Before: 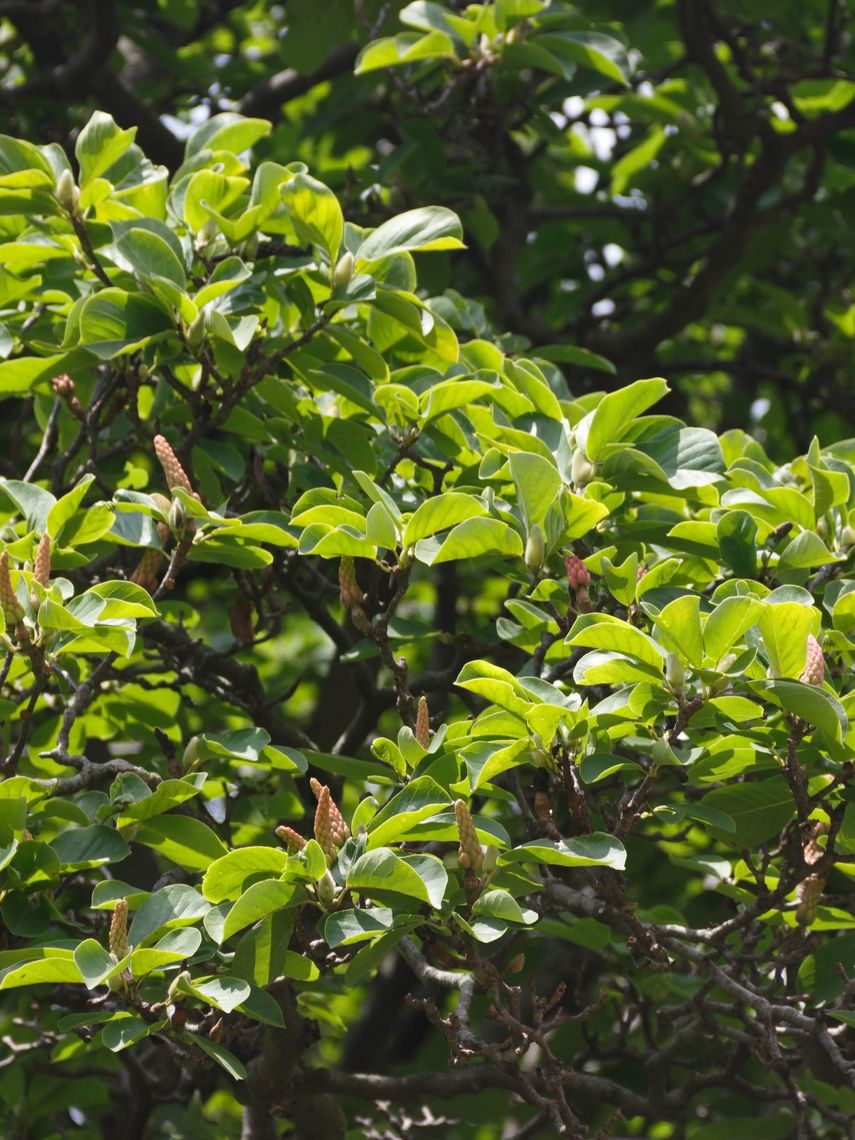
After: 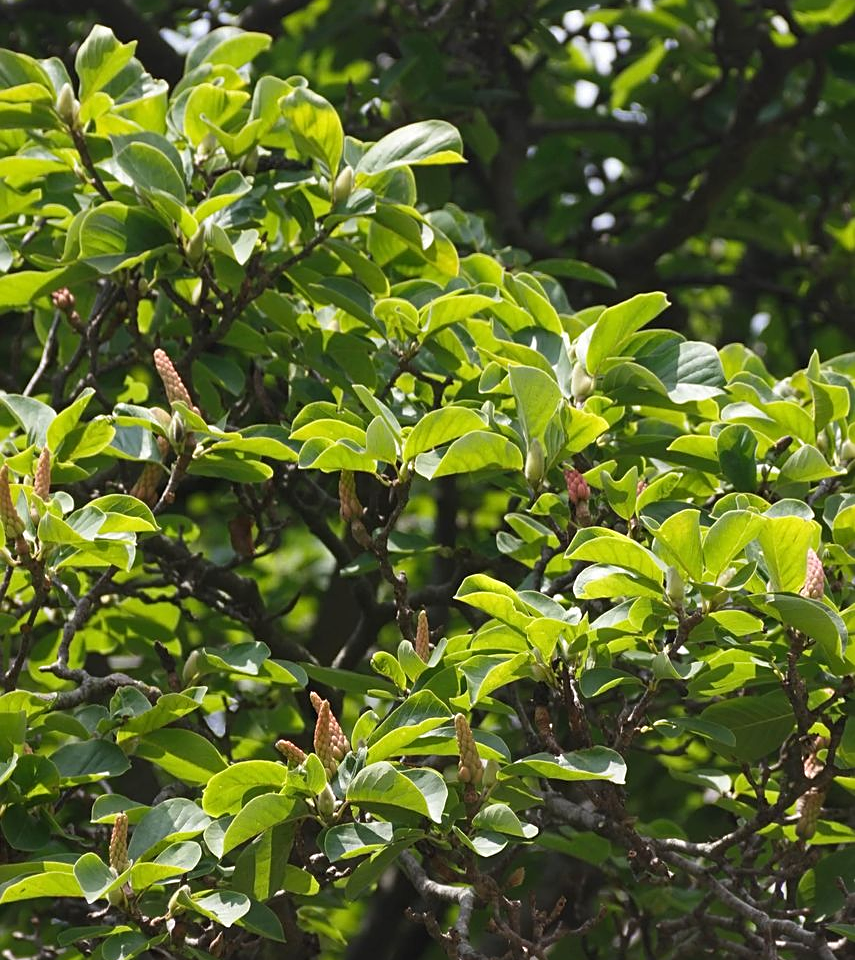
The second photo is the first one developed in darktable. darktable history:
sharpen: on, module defaults
crop: top 7.625%, bottom 8.027%
